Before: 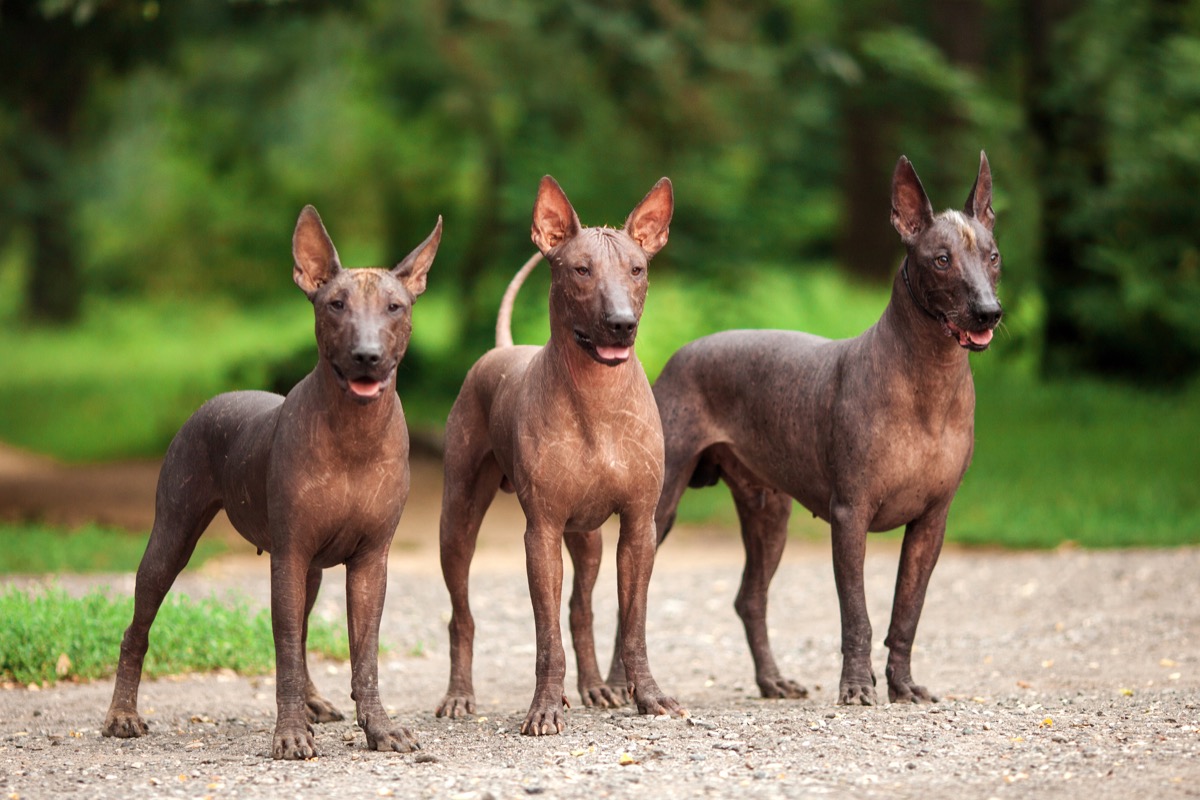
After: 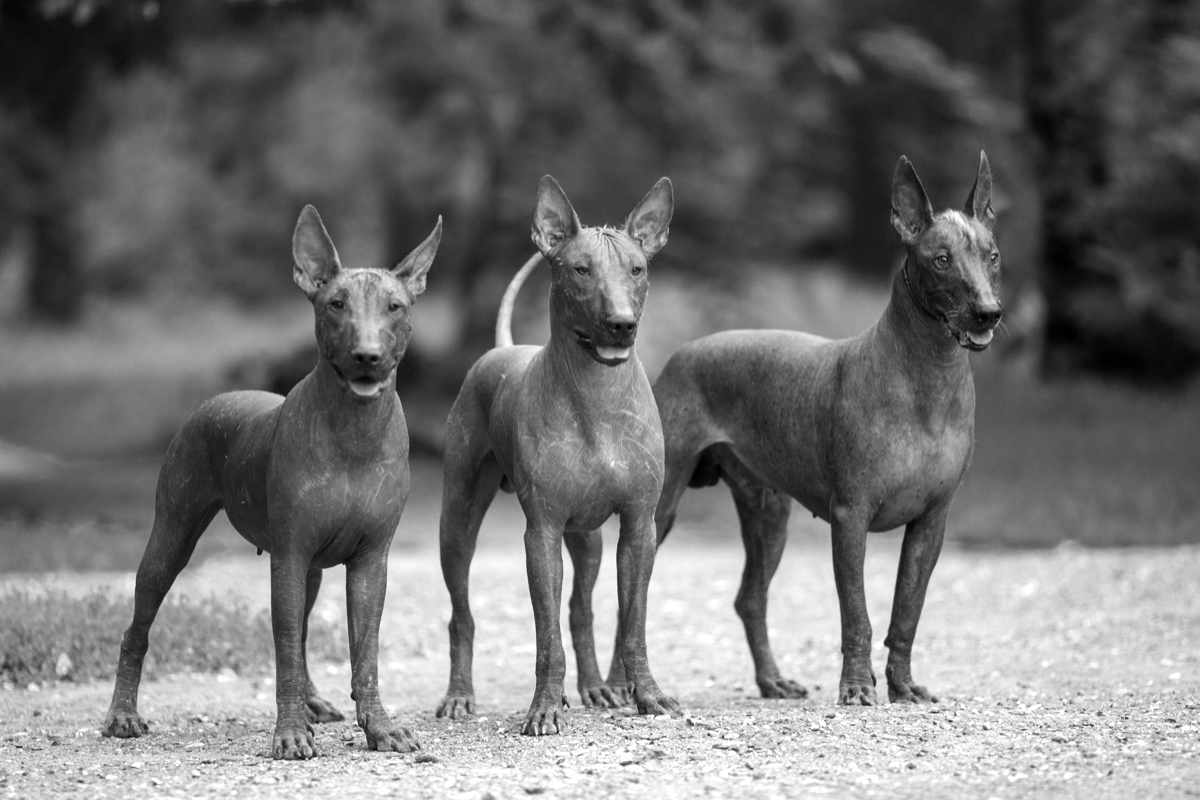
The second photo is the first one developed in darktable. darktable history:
color zones: curves: ch0 [(0, 0.5) (0.125, 0.4) (0.25, 0.5) (0.375, 0.4) (0.5, 0.4) (0.625, 0.35) (0.75, 0.35) (0.875, 0.5)]; ch1 [(0, 0.35) (0.125, 0.45) (0.25, 0.35) (0.375, 0.35) (0.5, 0.35) (0.625, 0.35) (0.75, 0.45) (0.875, 0.35)]; ch2 [(0, 0.6) (0.125, 0.5) (0.25, 0.5) (0.375, 0.6) (0.5, 0.6) (0.625, 0.5) (0.75, 0.5) (0.875, 0.5)]
monochrome: a -6.99, b 35.61, size 1.4
color calibration: illuminant Planckian (black body), x 0.368, y 0.361, temperature 4275.92 K
levels: levels [0, 0.48, 0.961]
white balance: red 1.08, blue 0.791
